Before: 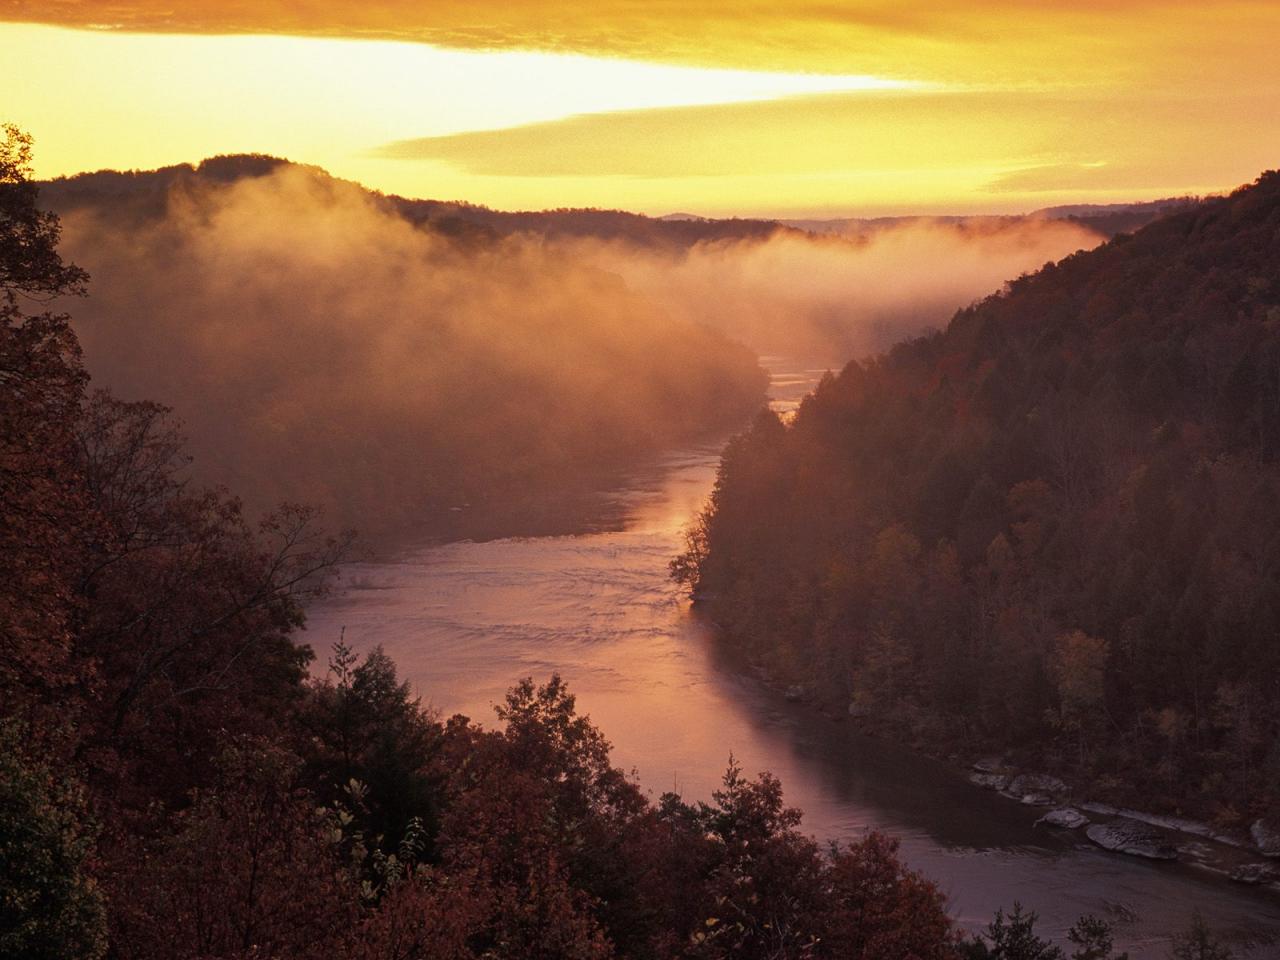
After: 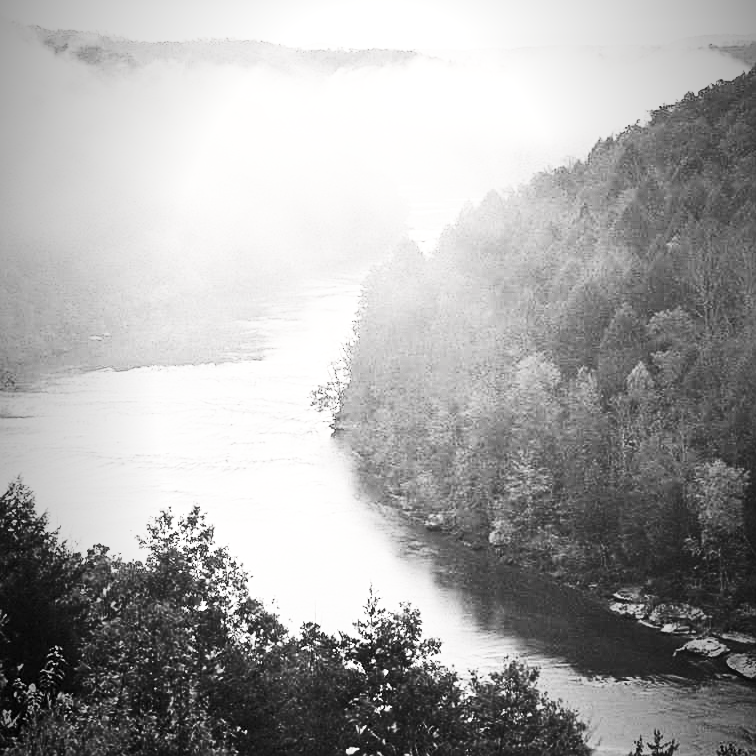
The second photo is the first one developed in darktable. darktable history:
contrast brightness saturation: contrast 0.55, brightness 0.456, saturation -0.986
crop and rotate: left 28.159%, top 17.839%, right 12.759%, bottom 3.343%
base curve: curves: ch0 [(0, 0) (0.028, 0.03) (0.121, 0.232) (0.46, 0.748) (0.859, 0.968) (1, 1)], preserve colors none
vignetting: fall-off start 96.84%, fall-off radius 99.03%, brightness -0.708, saturation -0.476, width/height ratio 0.61, unbound false
exposure: black level correction 0, exposure 1.287 EV, compensate highlight preservation false
sharpen: on, module defaults
tone equalizer: on, module defaults
